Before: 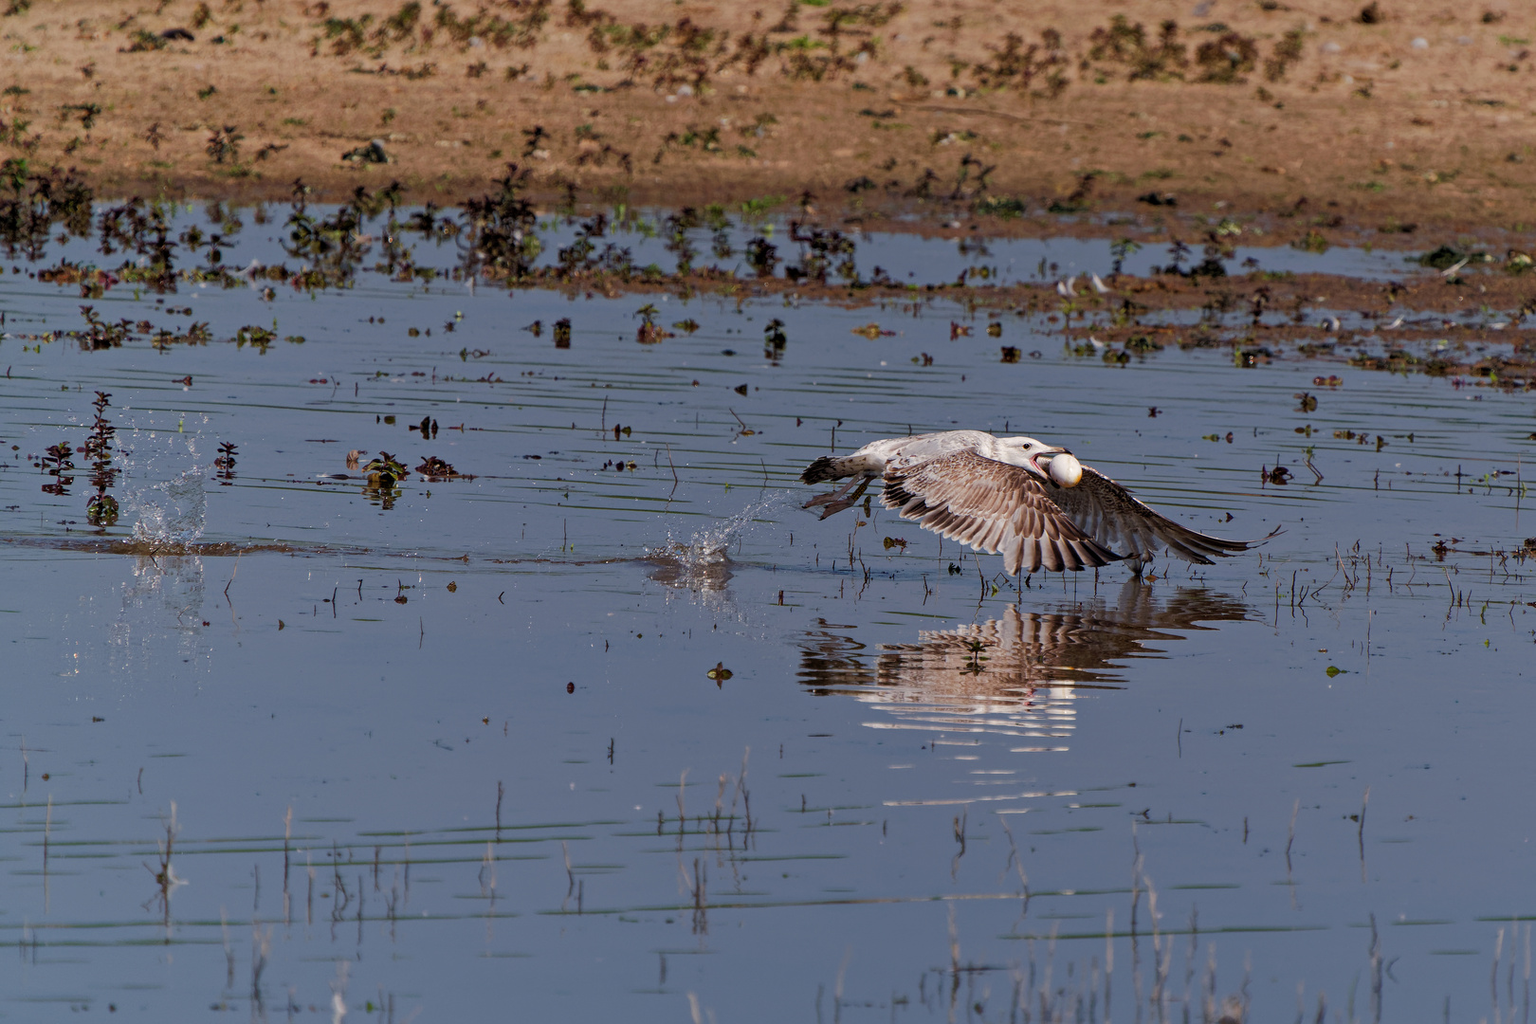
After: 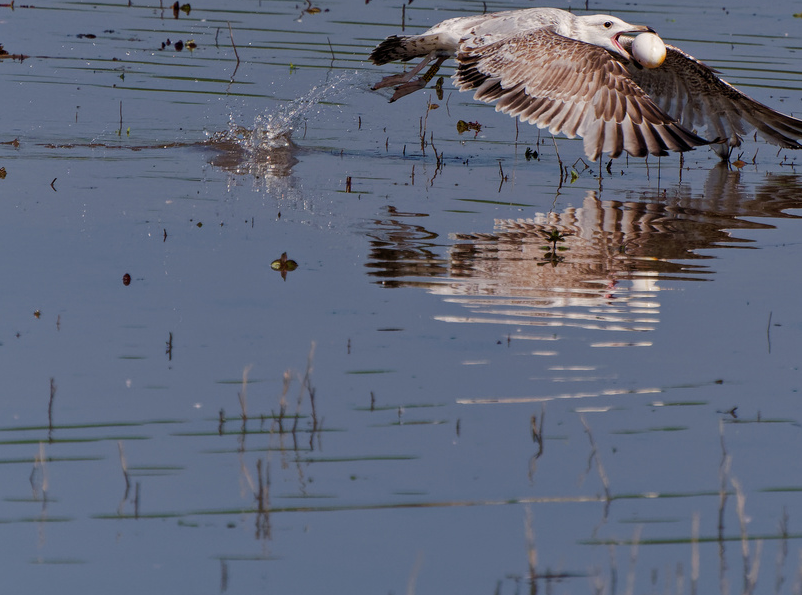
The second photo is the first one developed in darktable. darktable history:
crop: left 29.358%, top 41.366%, right 21.113%, bottom 3.5%
